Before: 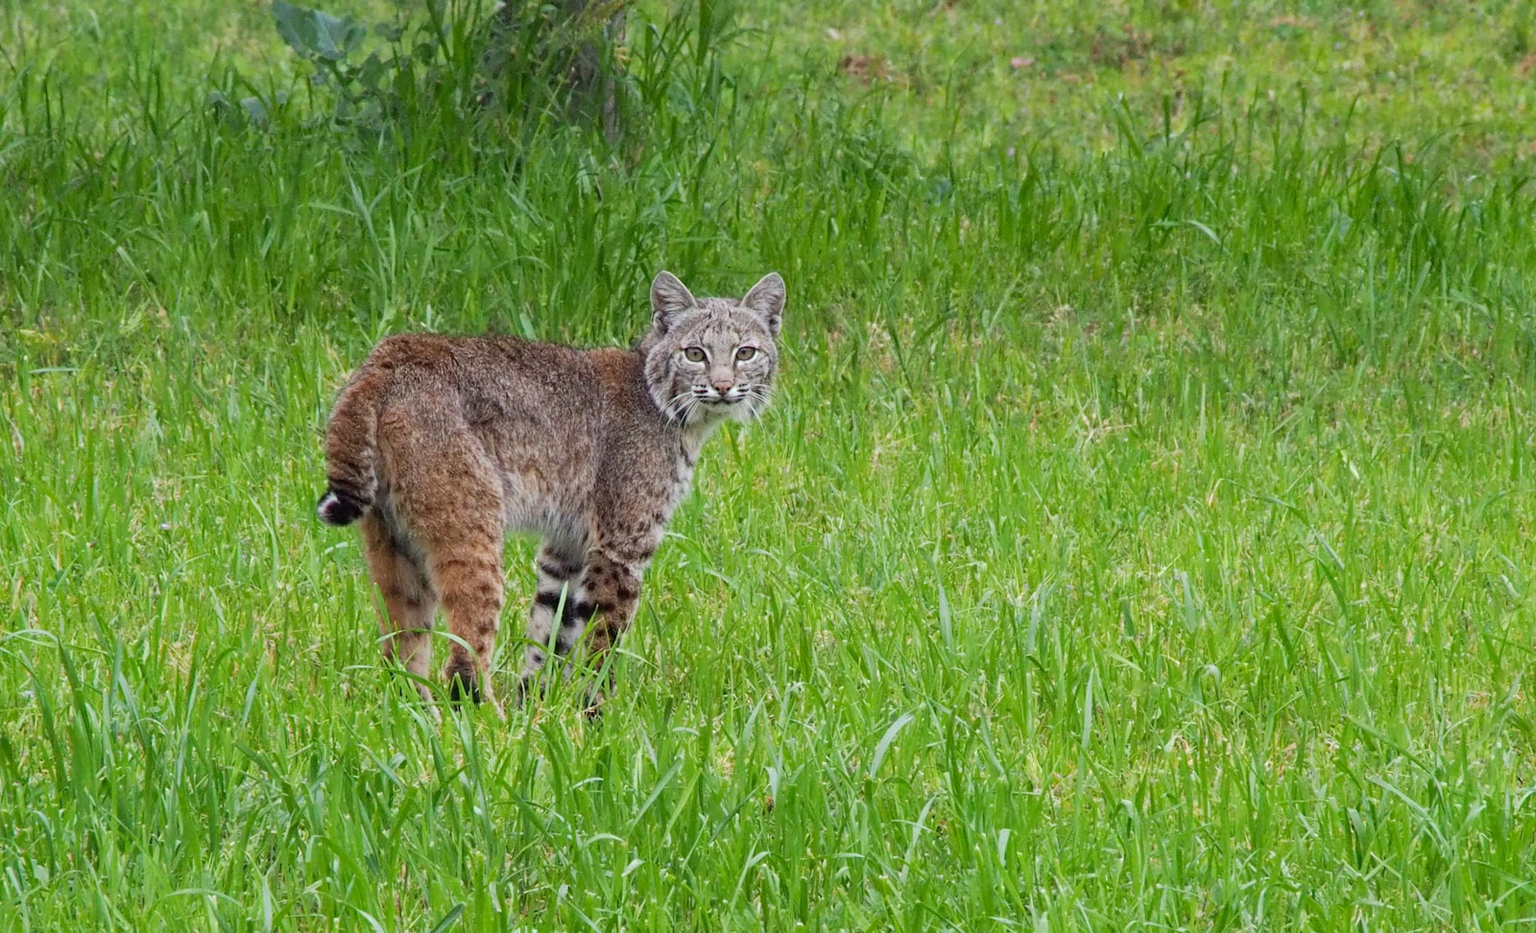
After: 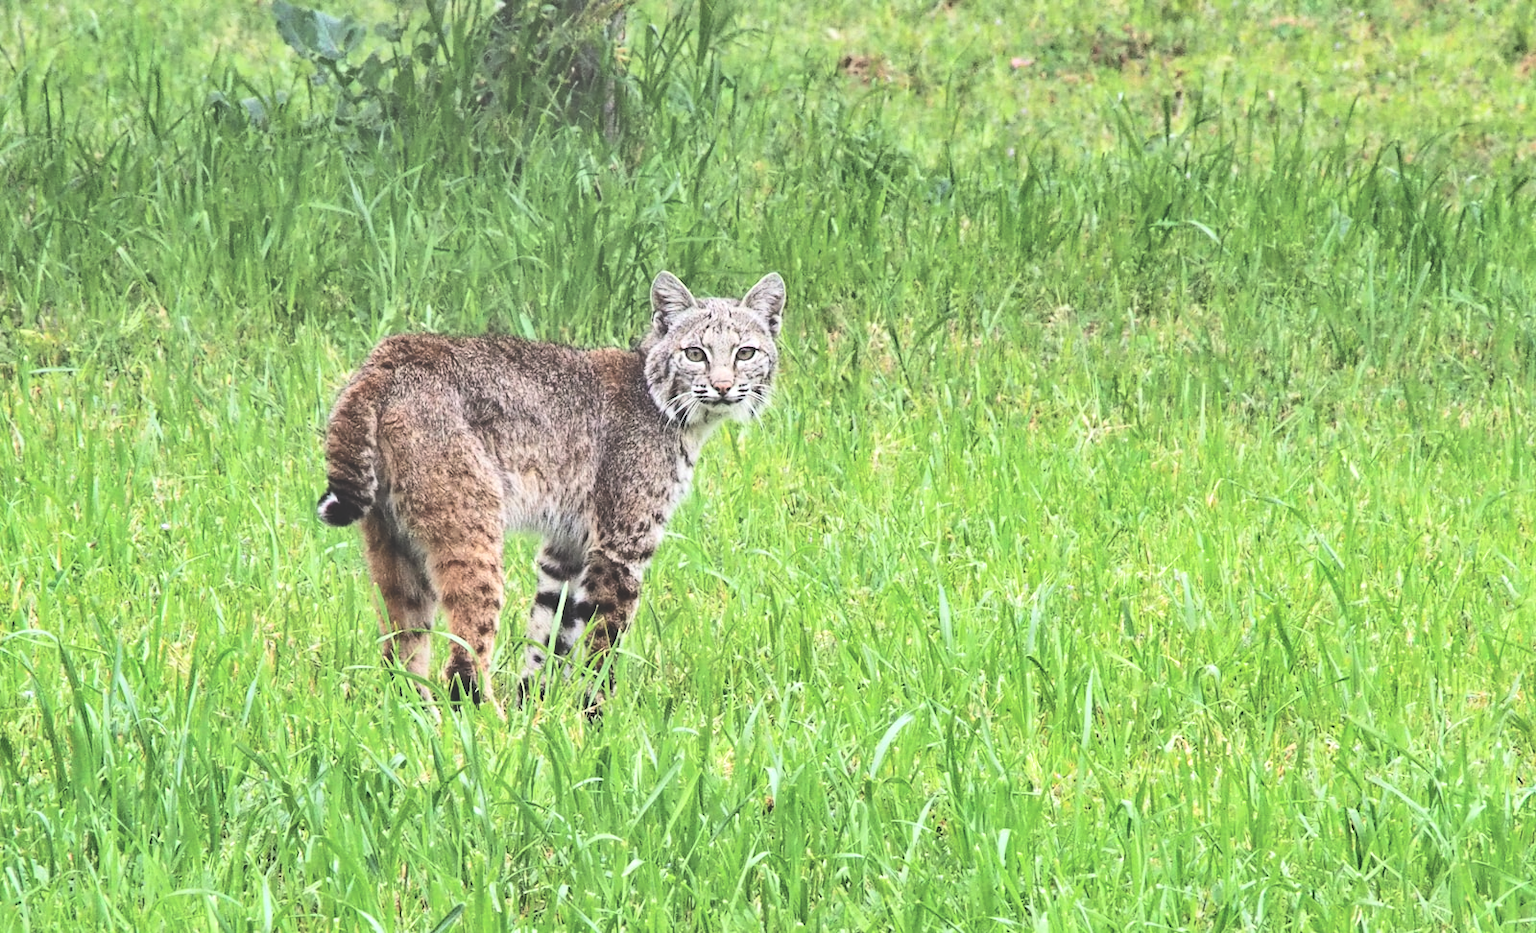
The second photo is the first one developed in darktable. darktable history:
contrast brightness saturation: contrast 0.28
rgb levels: levels [[0.029, 0.461, 0.922], [0, 0.5, 1], [0, 0.5, 1]]
exposure: black level correction -0.071, exposure 0.5 EV, compensate highlight preservation false
shadows and highlights: shadows 22.7, highlights -48.71, soften with gaussian
